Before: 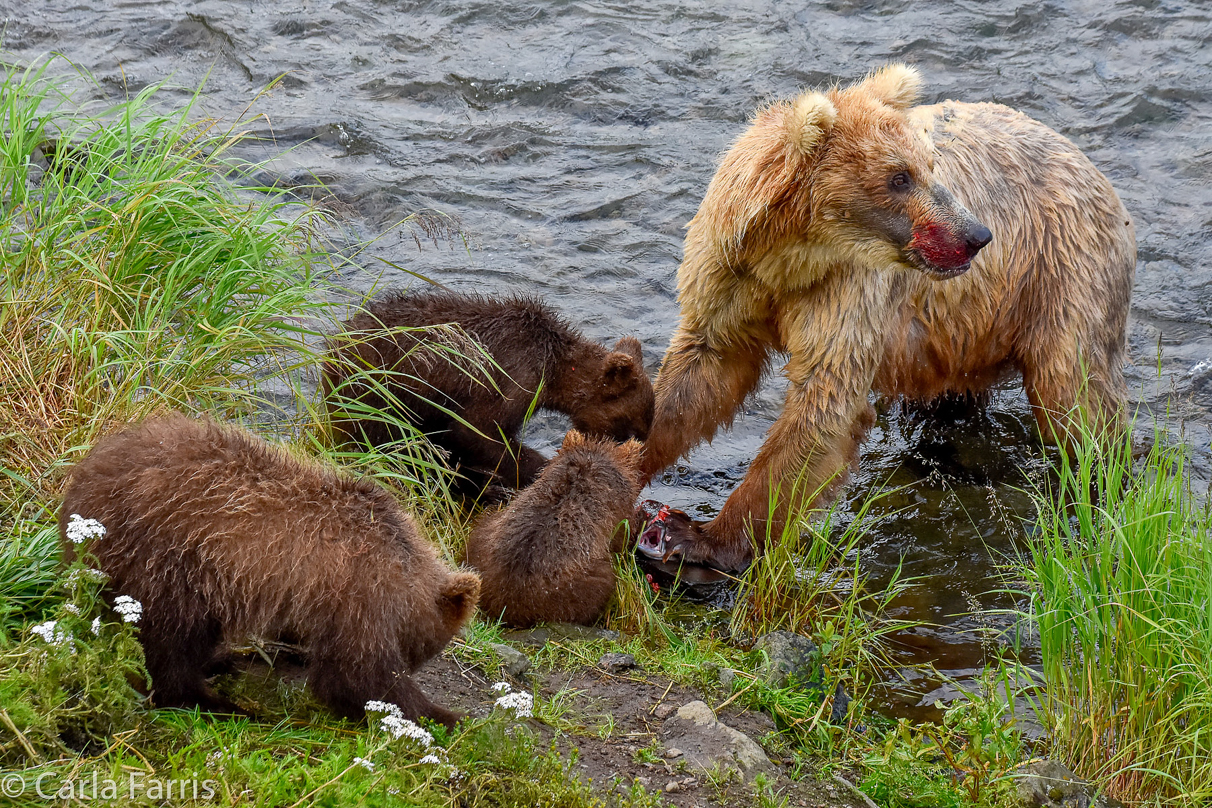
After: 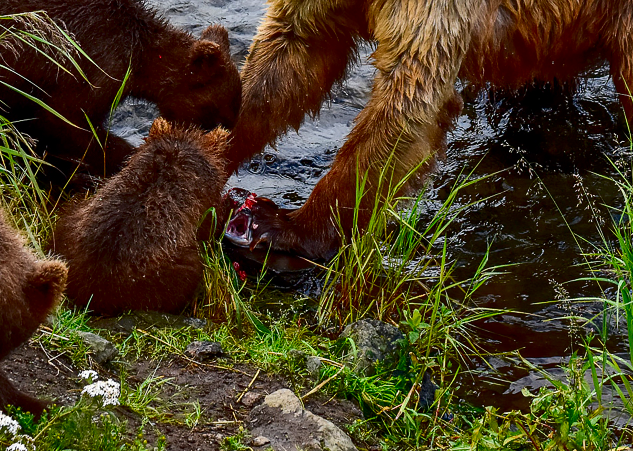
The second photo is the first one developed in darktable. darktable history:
crop: left 34.128%, top 38.727%, right 13.573%, bottom 5.405%
contrast brightness saturation: contrast 0.222, brightness -0.184, saturation 0.233
